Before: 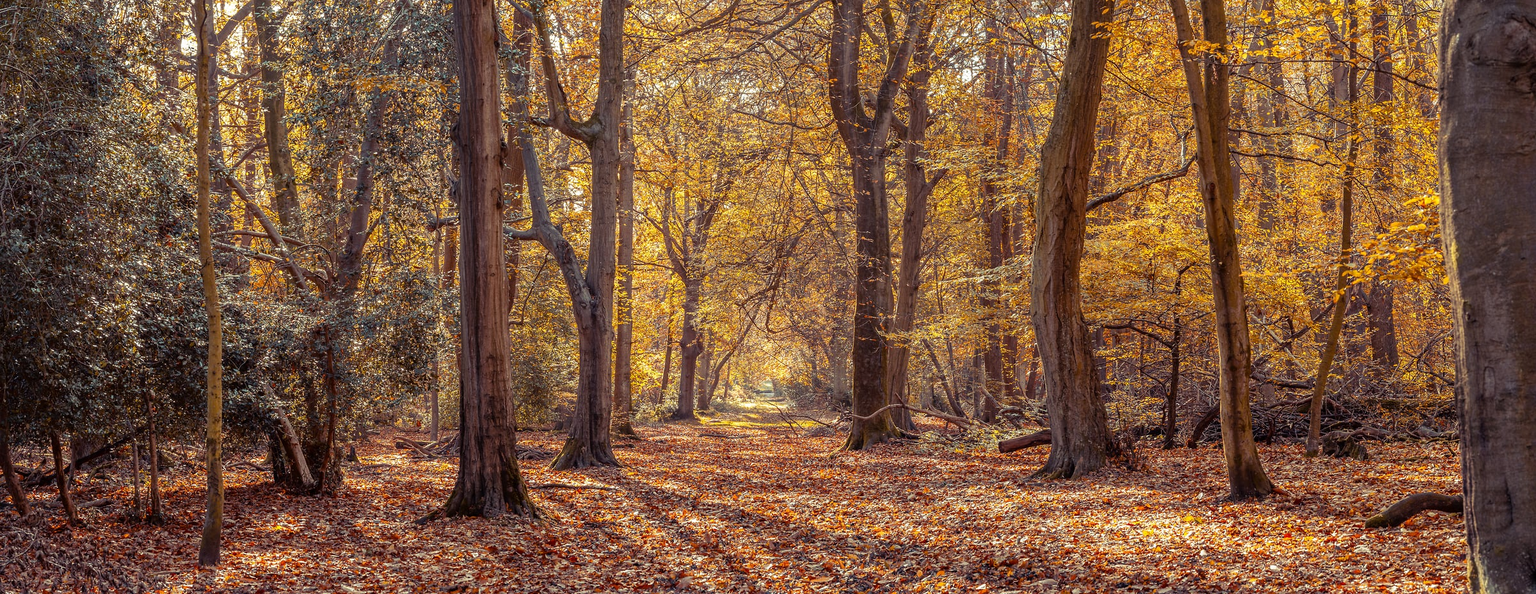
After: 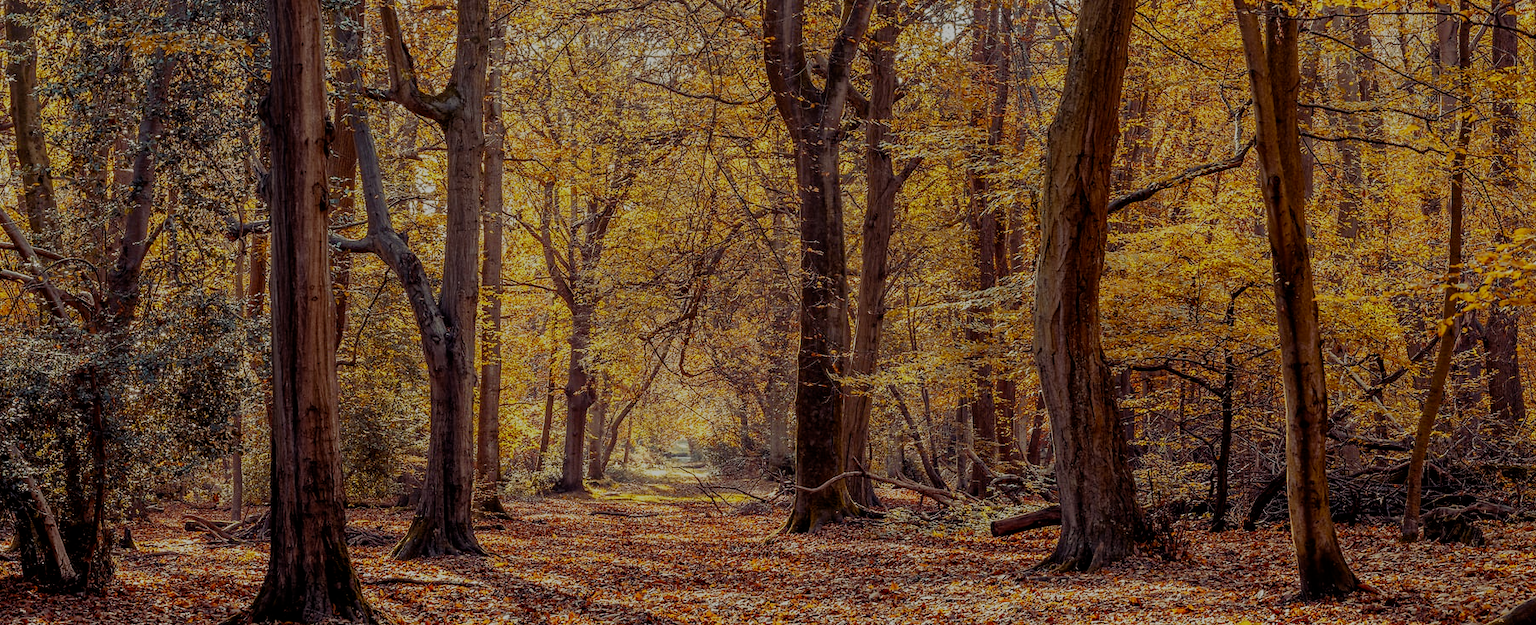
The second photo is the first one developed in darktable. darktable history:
crop: left 16.768%, top 8.653%, right 8.362%, bottom 12.485%
filmic rgb: middle gray luminance 30%, black relative exposure -9 EV, white relative exposure 7 EV, threshold 6 EV, target black luminance 0%, hardness 2.94, latitude 2.04%, contrast 0.963, highlights saturation mix 5%, shadows ↔ highlights balance 12.16%, add noise in highlights 0, preserve chrominance no, color science v3 (2019), use custom middle-gray values true, iterations of high-quality reconstruction 0, contrast in highlights soft, enable highlight reconstruction true
